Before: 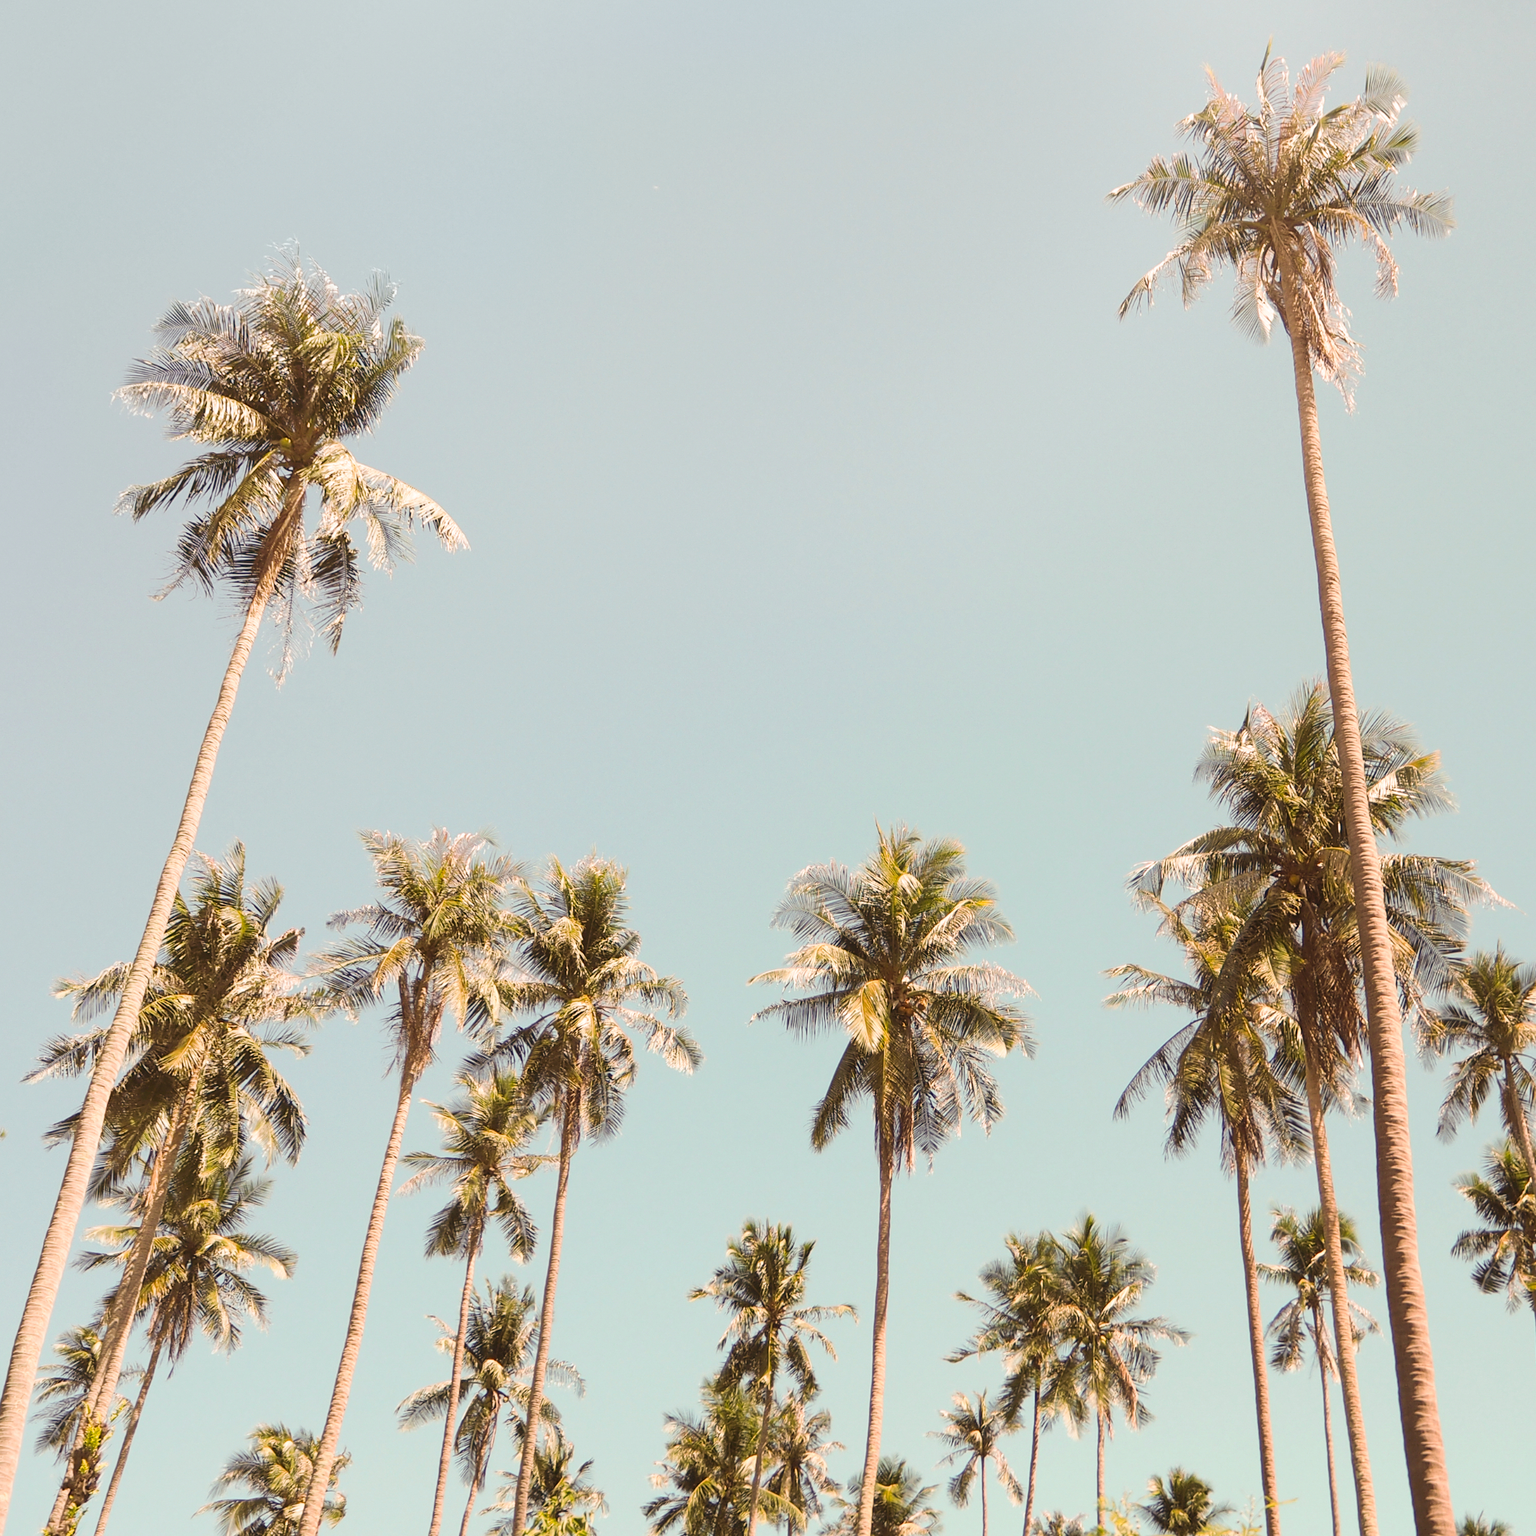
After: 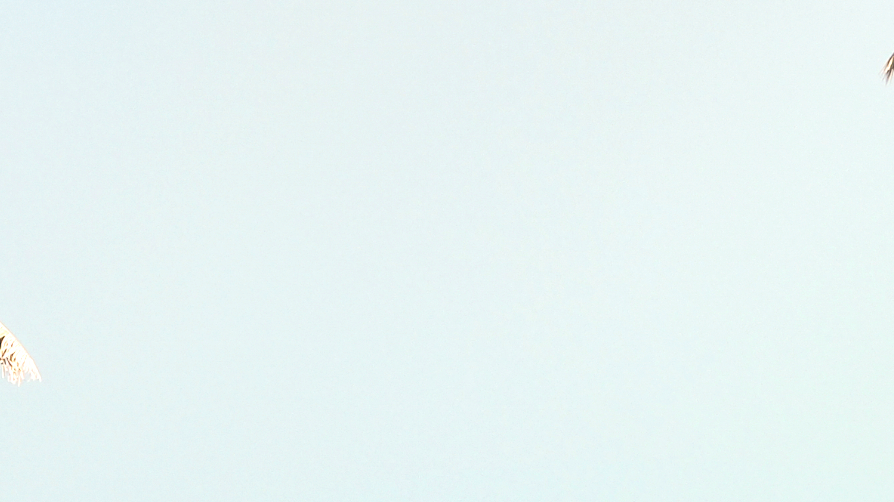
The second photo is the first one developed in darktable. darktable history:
exposure: black level correction 0, exposure 0.5 EV, compensate exposure bias true, compensate highlight preservation false
crop: left 28.64%, top 16.832%, right 26.637%, bottom 58.055%
